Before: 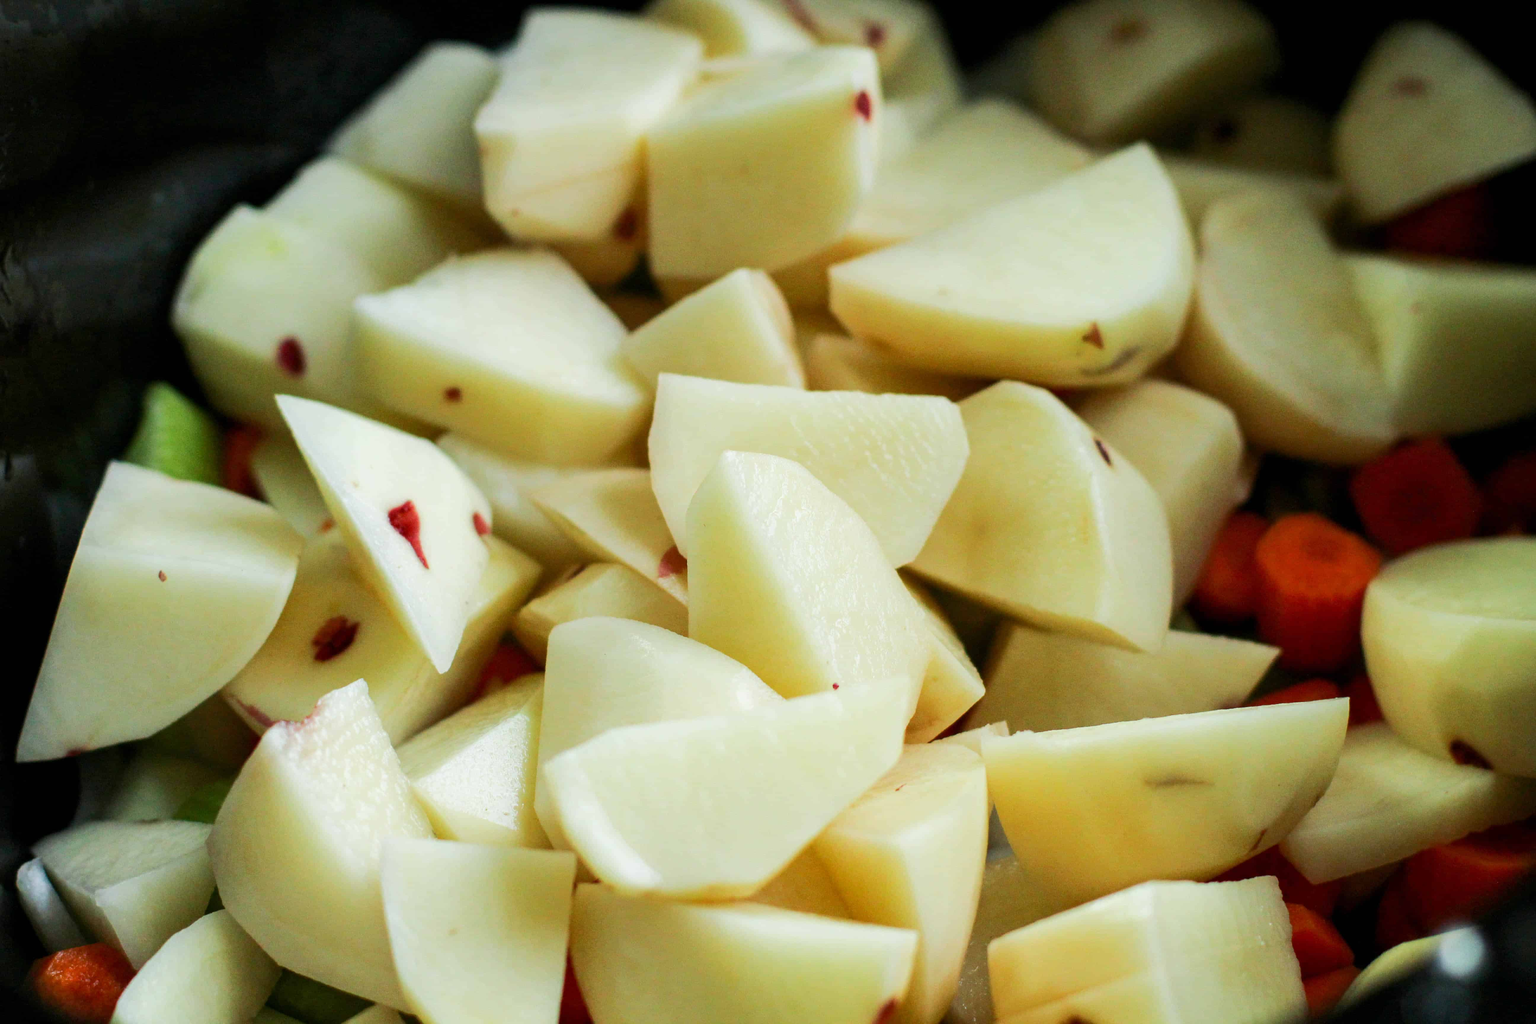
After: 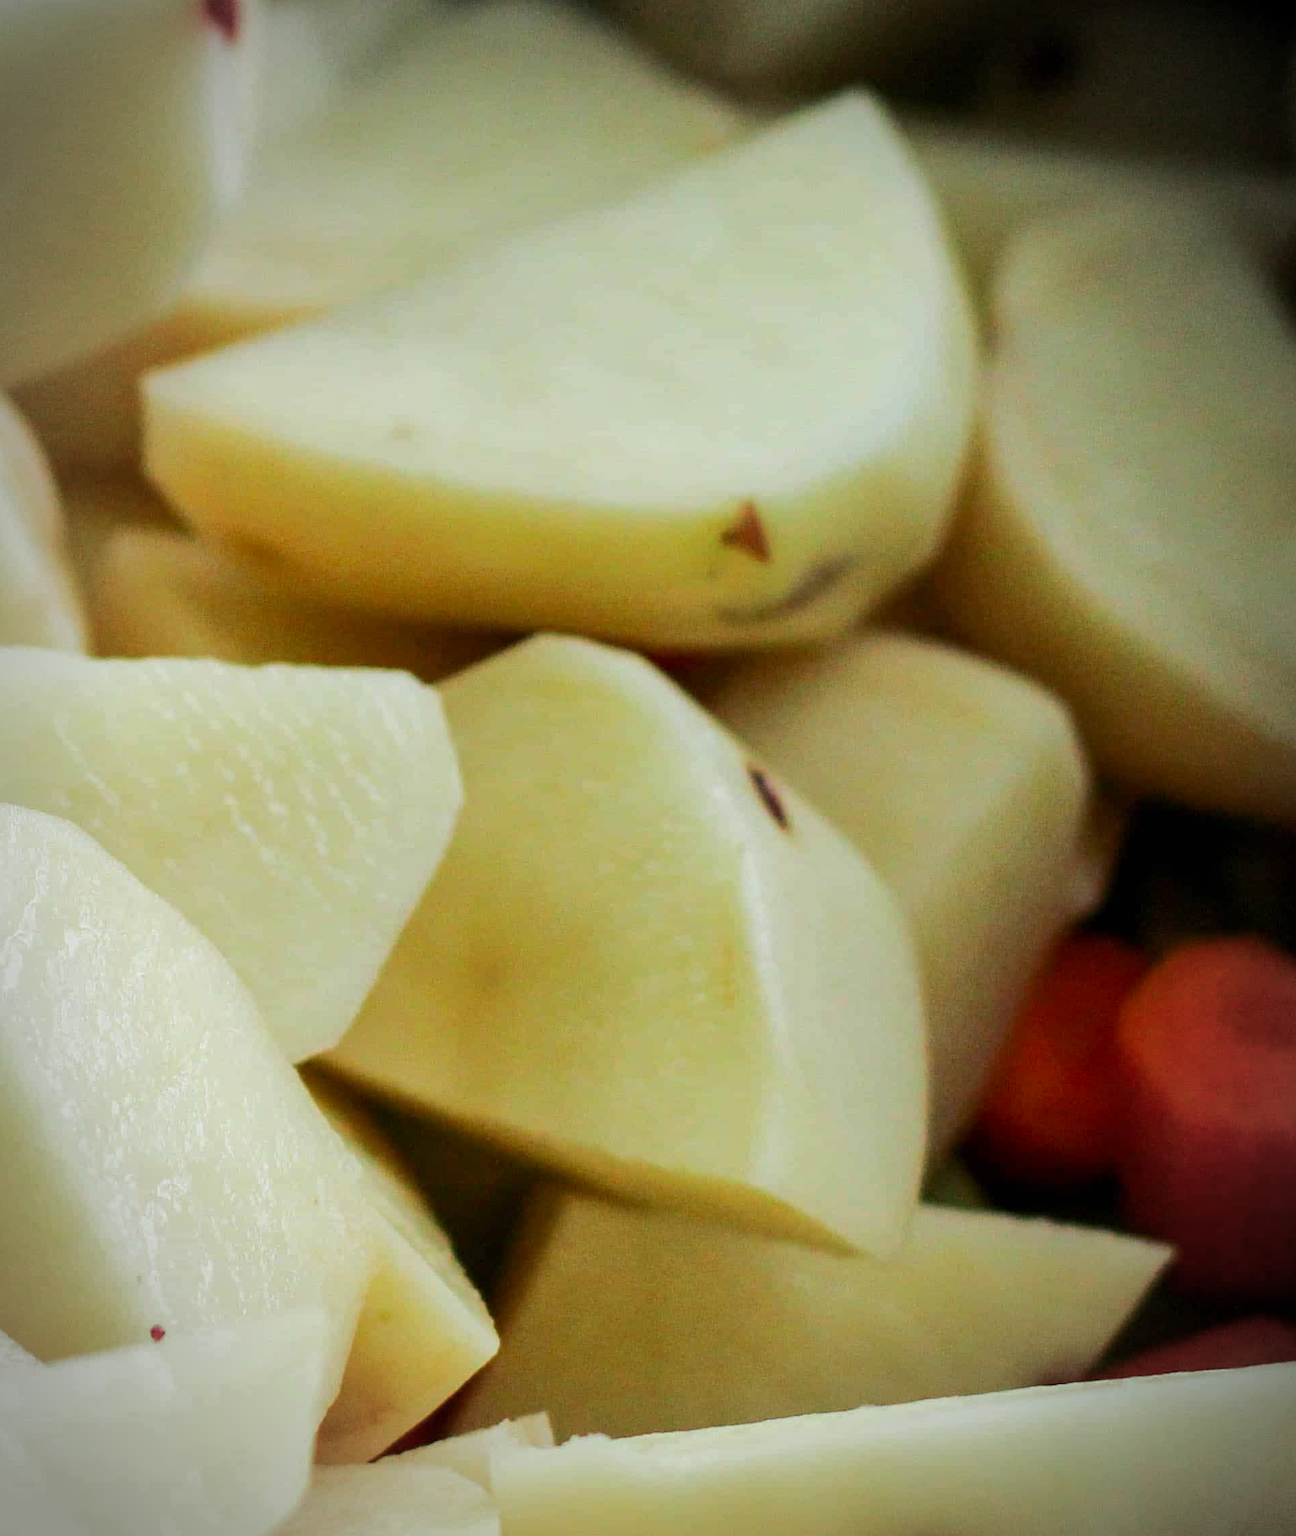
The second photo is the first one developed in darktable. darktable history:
crop and rotate: left 49.936%, top 10.094%, right 13.136%, bottom 24.256%
vignetting: automatic ratio true
shadows and highlights: shadows -20, white point adjustment -2, highlights -35
